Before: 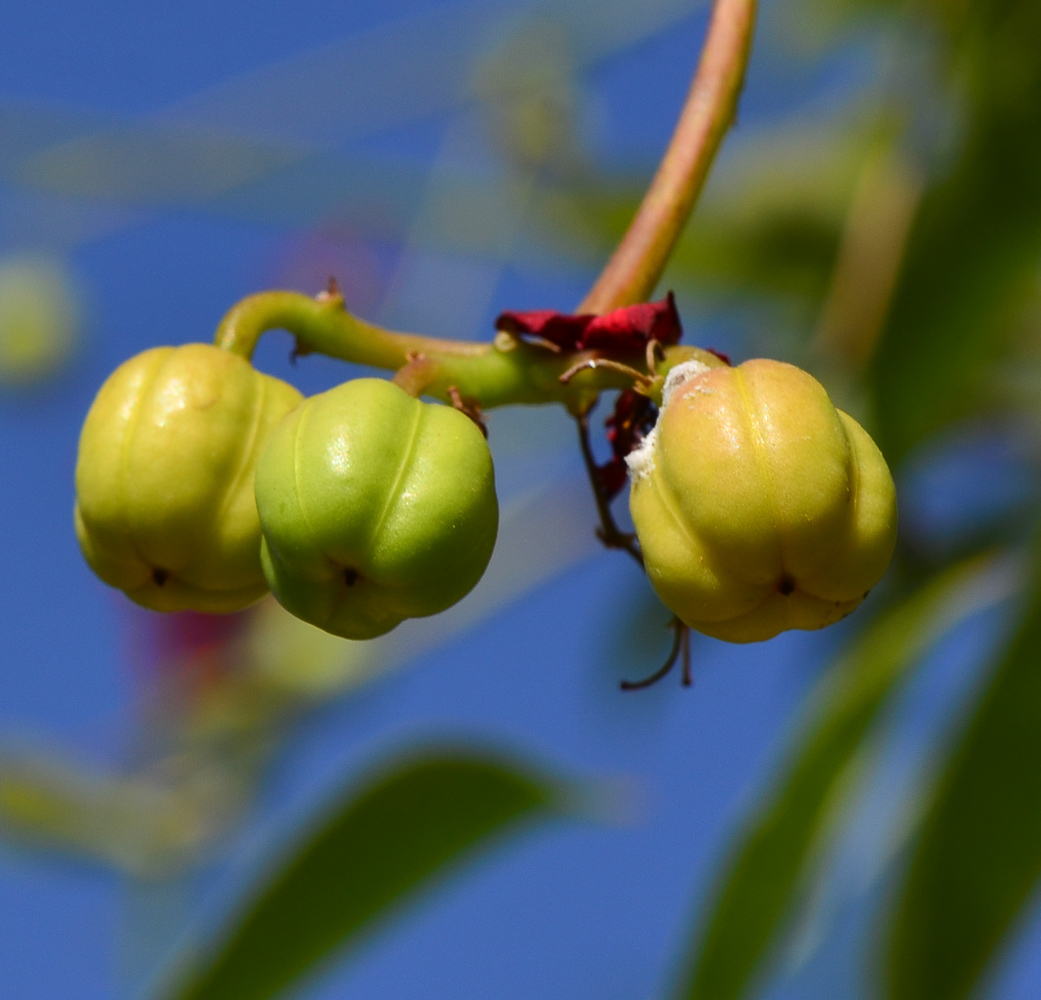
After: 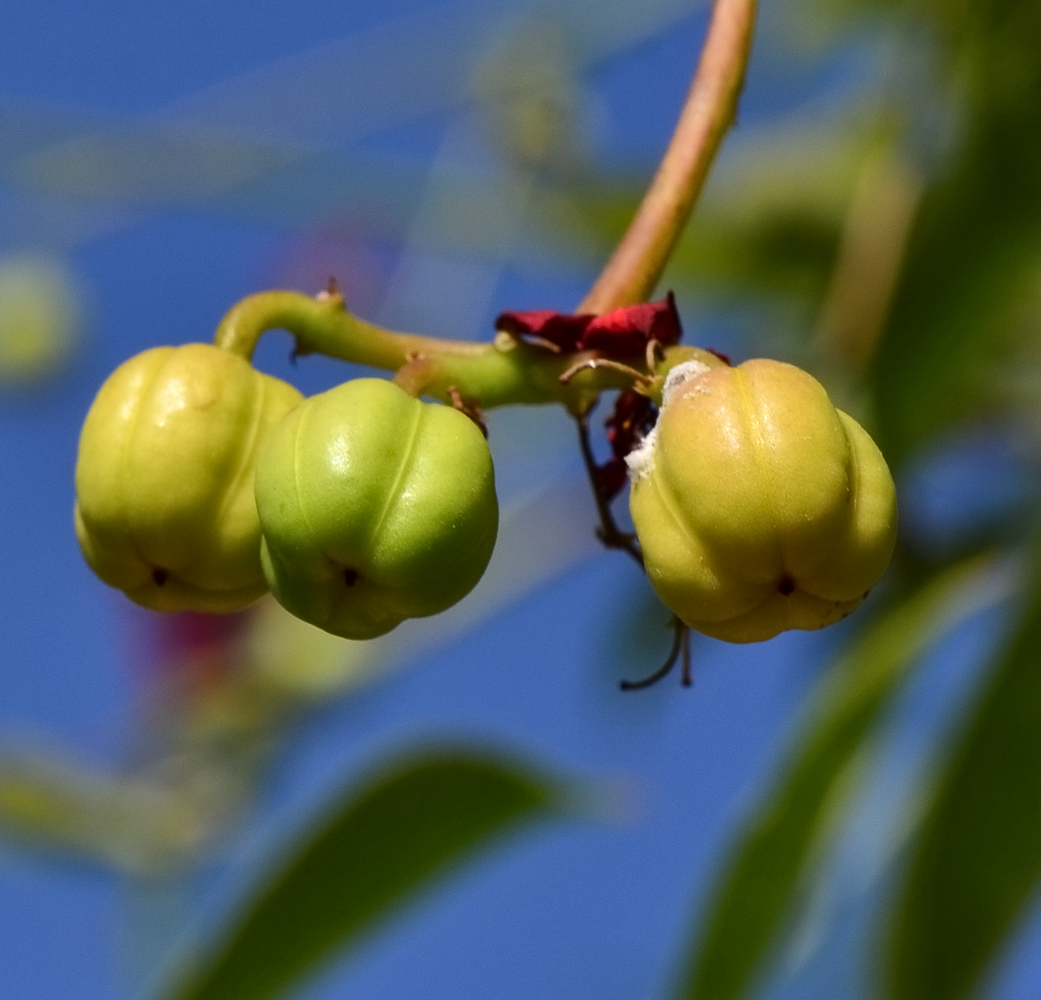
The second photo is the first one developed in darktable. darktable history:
contrast equalizer: y [[0.5 ×6], [0.5 ×6], [0.5 ×6], [0 ×6], [0, 0.039, 0.251, 0.29, 0.293, 0.292]]
local contrast: mode bilateral grid, contrast 20, coarseness 50, detail 120%, midtone range 0.2
